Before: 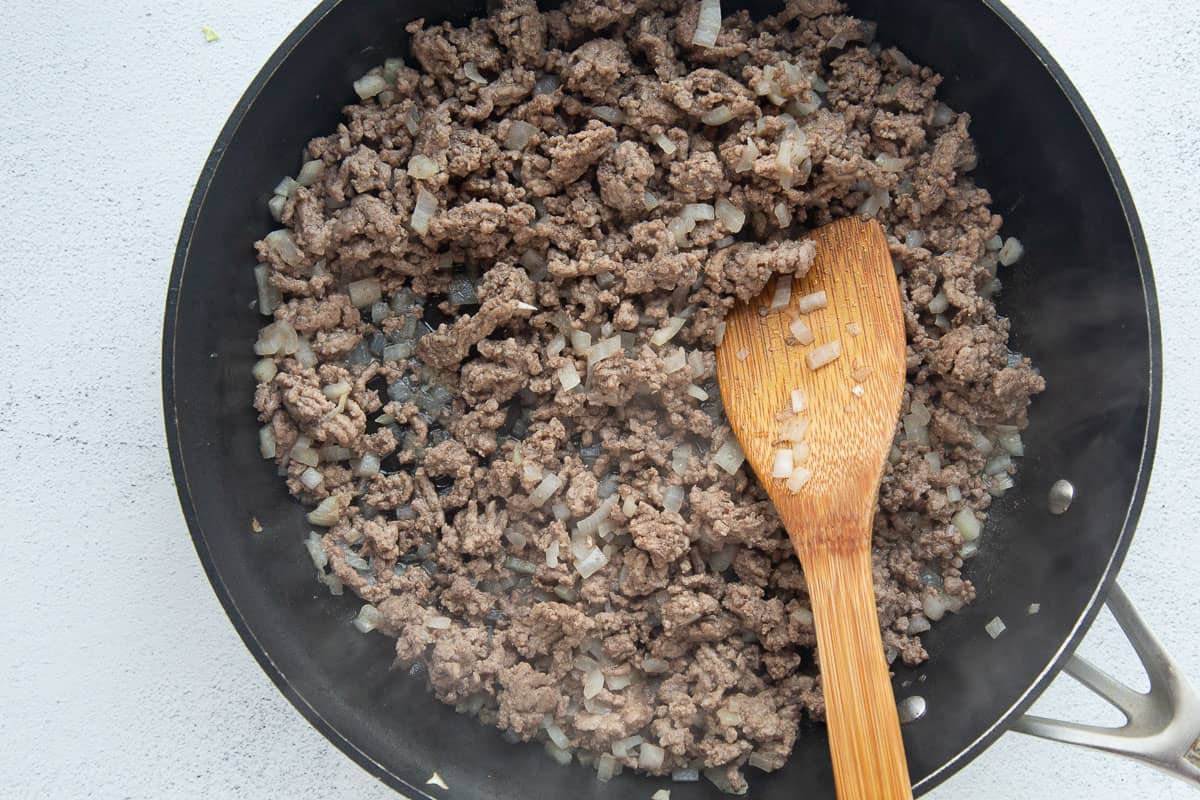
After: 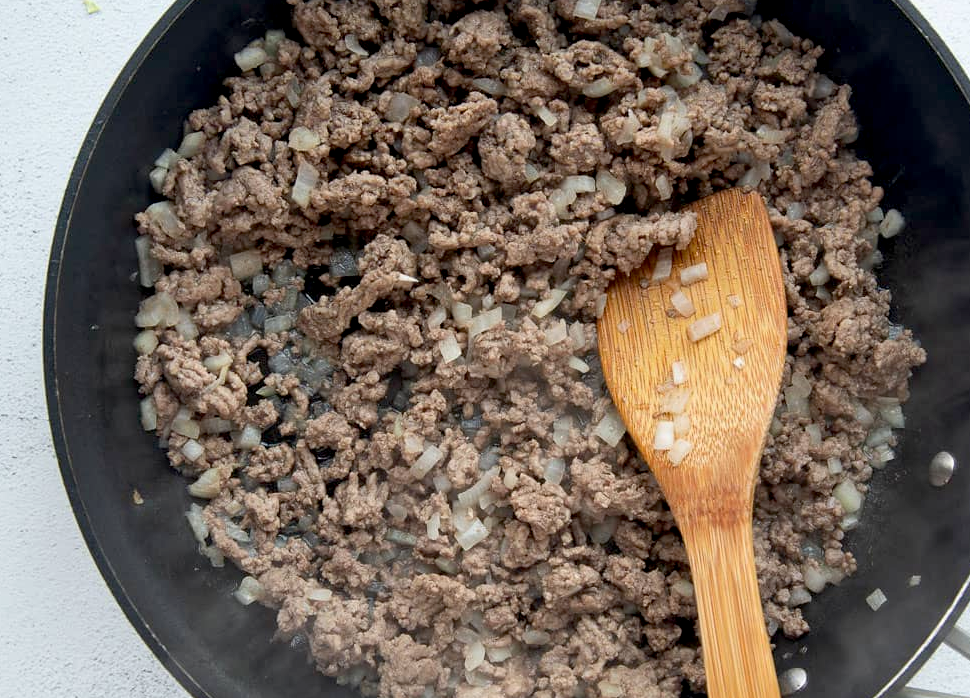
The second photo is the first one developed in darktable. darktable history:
exposure: black level correction 0.011, compensate highlight preservation false
crop: left 9.961%, top 3.567%, right 9.172%, bottom 9.107%
